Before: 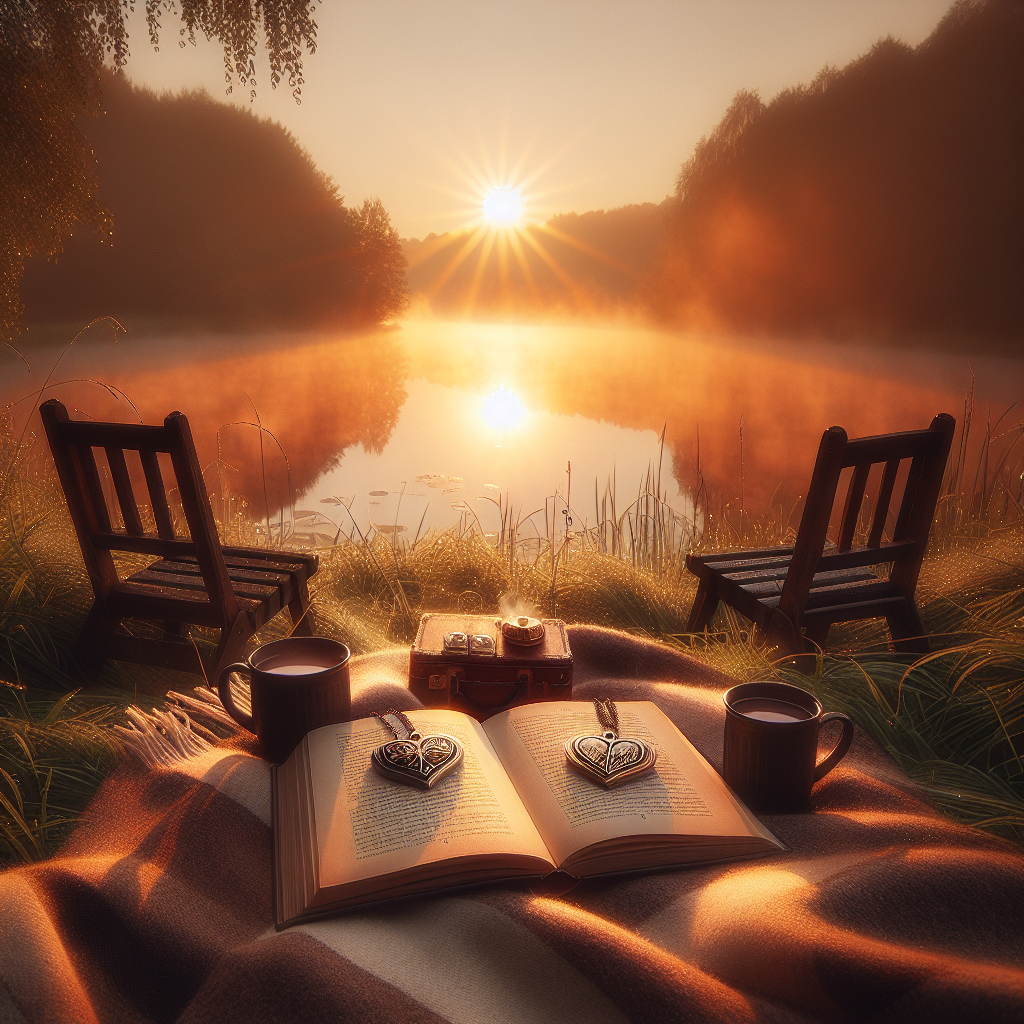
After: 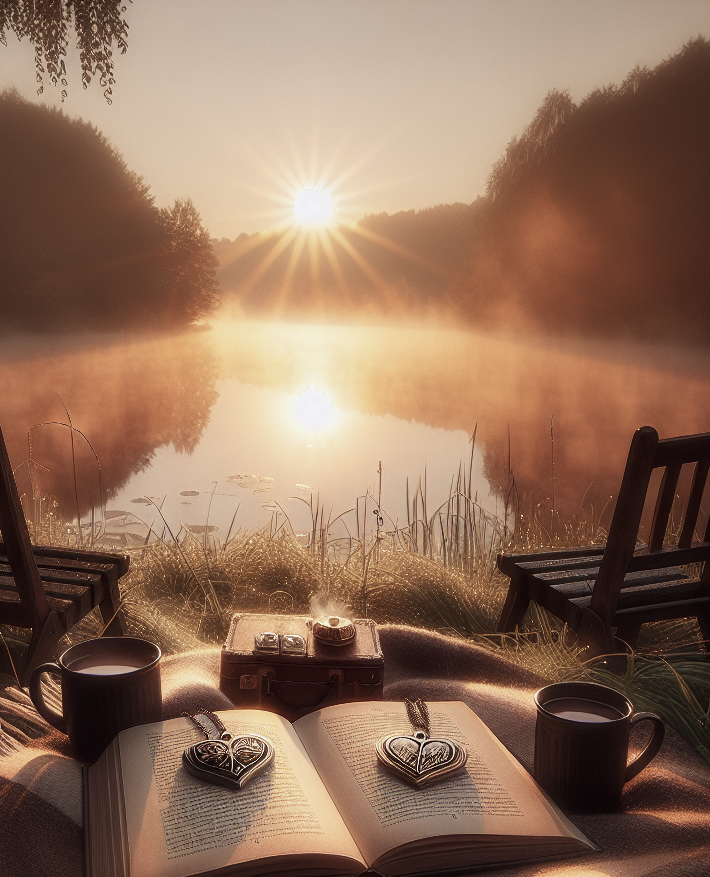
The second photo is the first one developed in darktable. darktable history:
local contrast: highlights 105%, shadows 102%, detail 119%, midtone range 0.2
crop: left 18.46%, right 12.196%, bottom 14.265%
contrast brightness saturation: contrast 0.096, saturation -0.352
exposure: exposure -0.216 EV, compensate highlight preservation false
